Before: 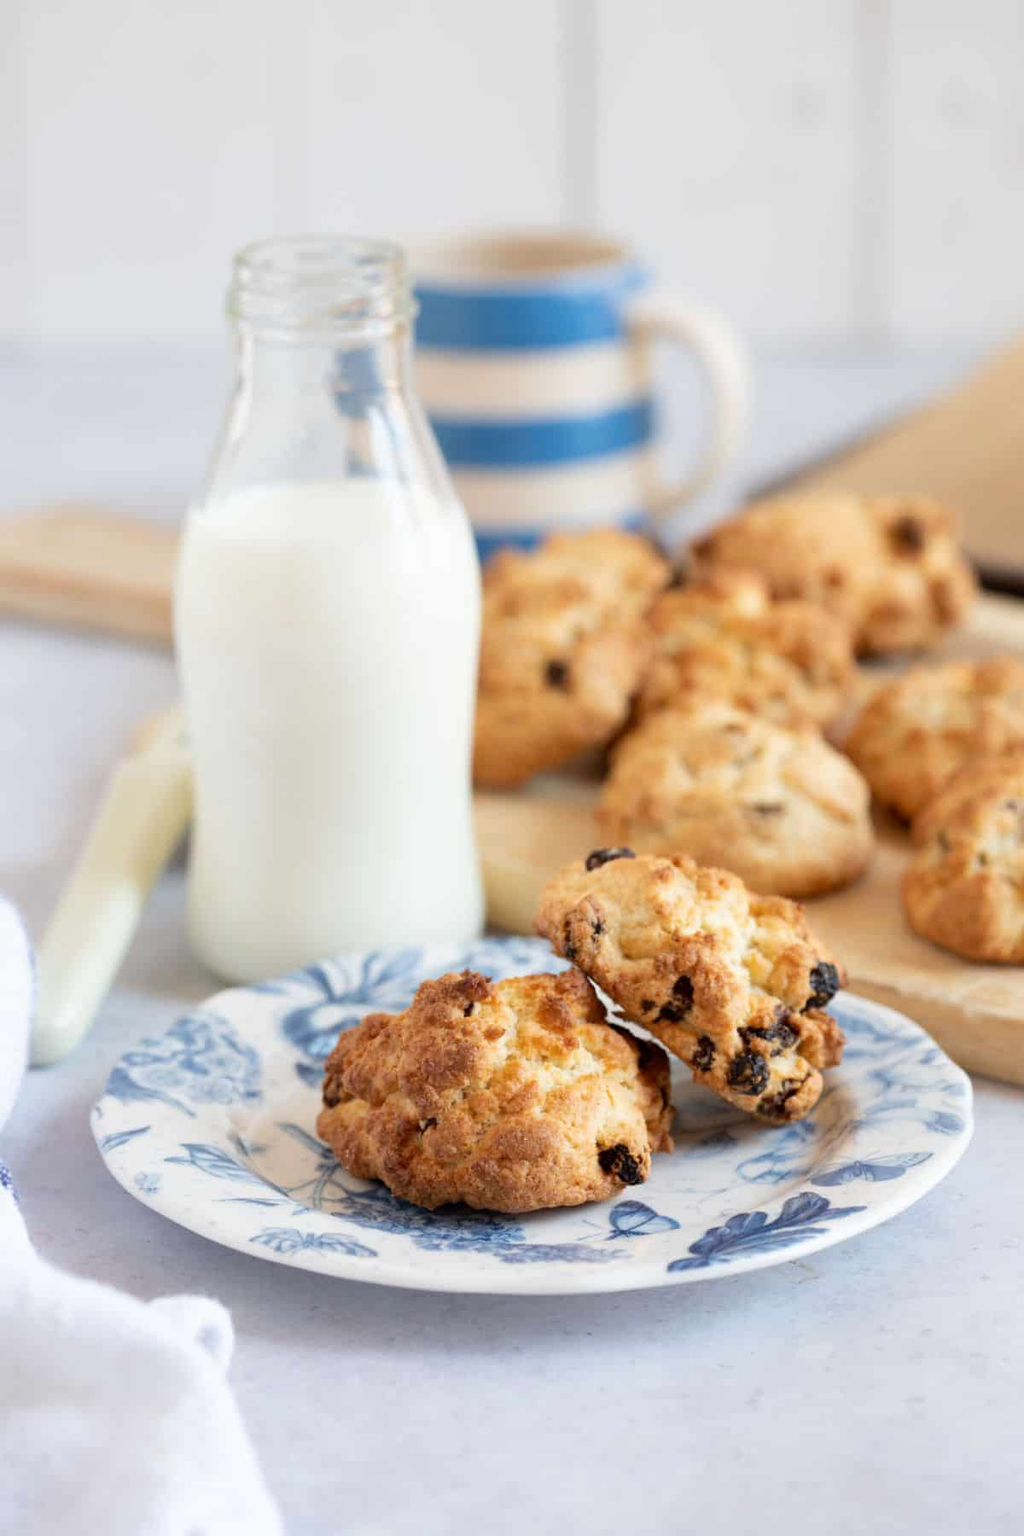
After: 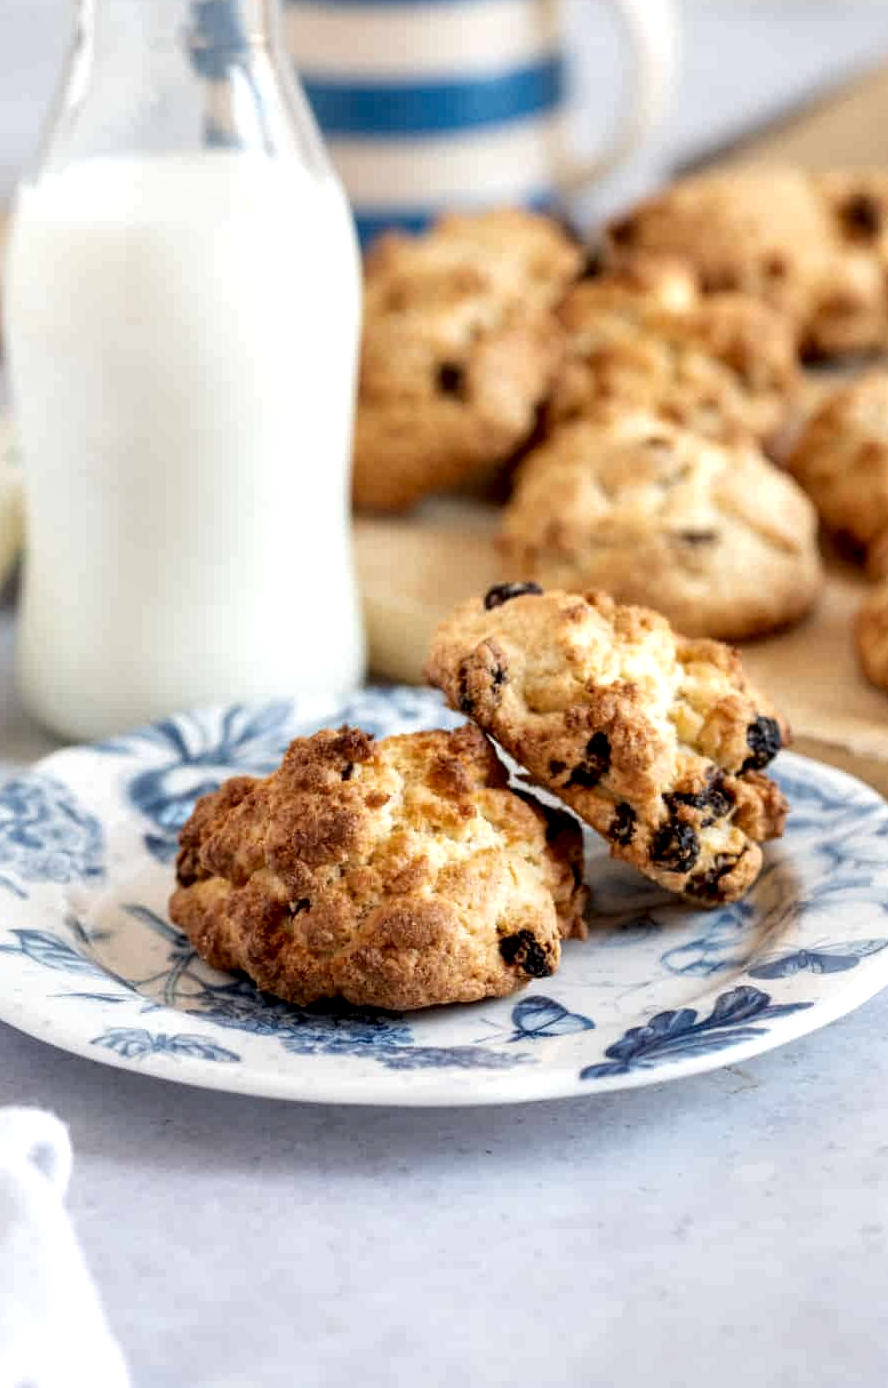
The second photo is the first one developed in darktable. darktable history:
local contrast: highlights 60%, shadows 60%, detail 160%
crop: left 16.871%, top 22.857%, right 9.116%
